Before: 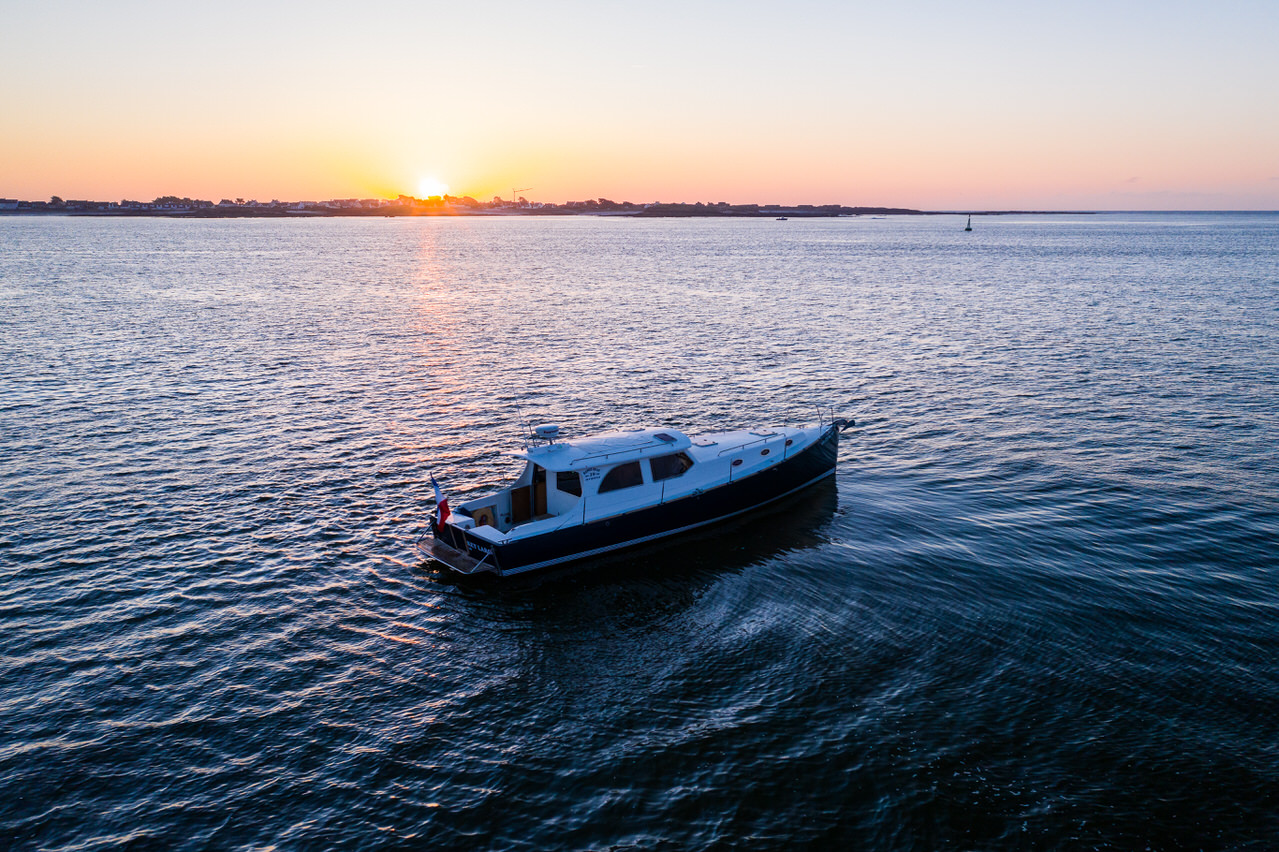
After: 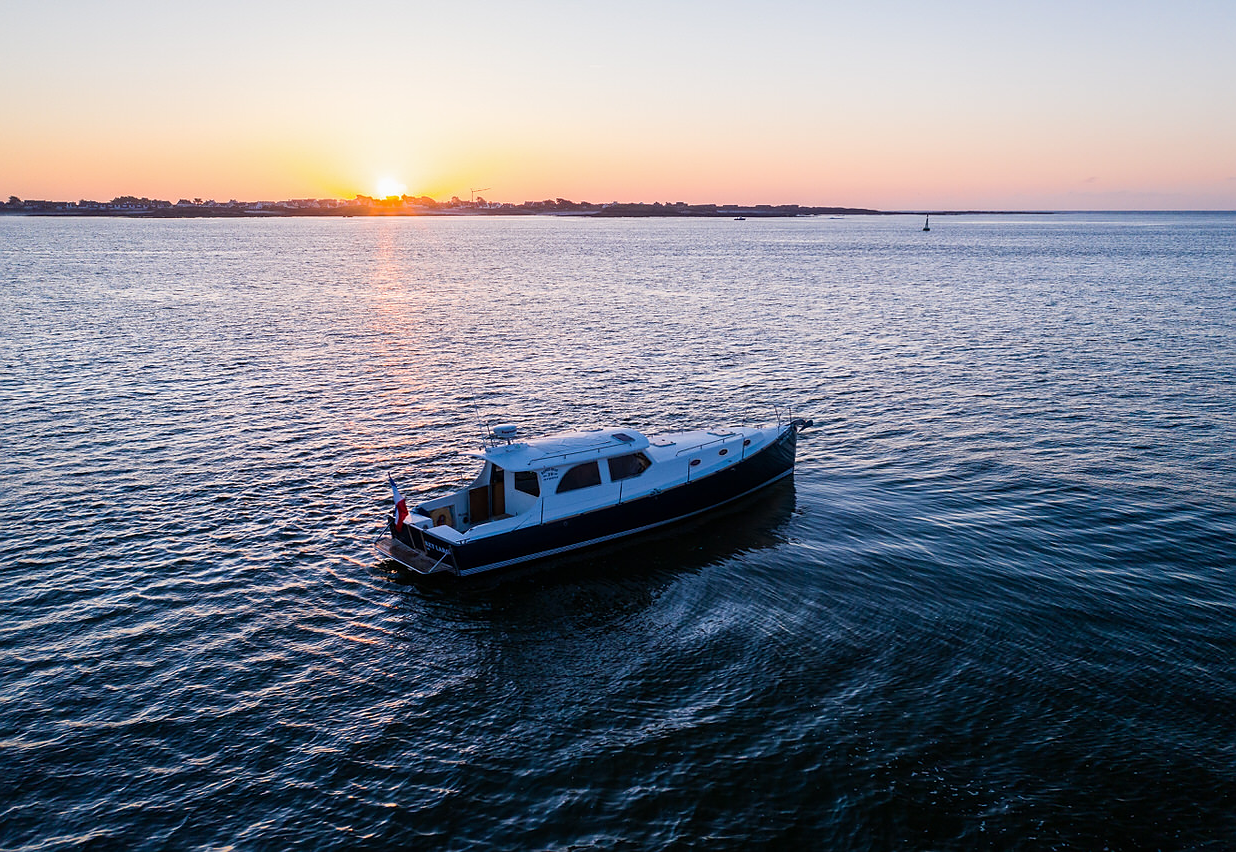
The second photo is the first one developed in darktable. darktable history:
sharpen: radius 0.97, amount 0.614
exposure: exposure -0.04 EV, compensate highlight preservation false
crop and rotate: left 3.341%
